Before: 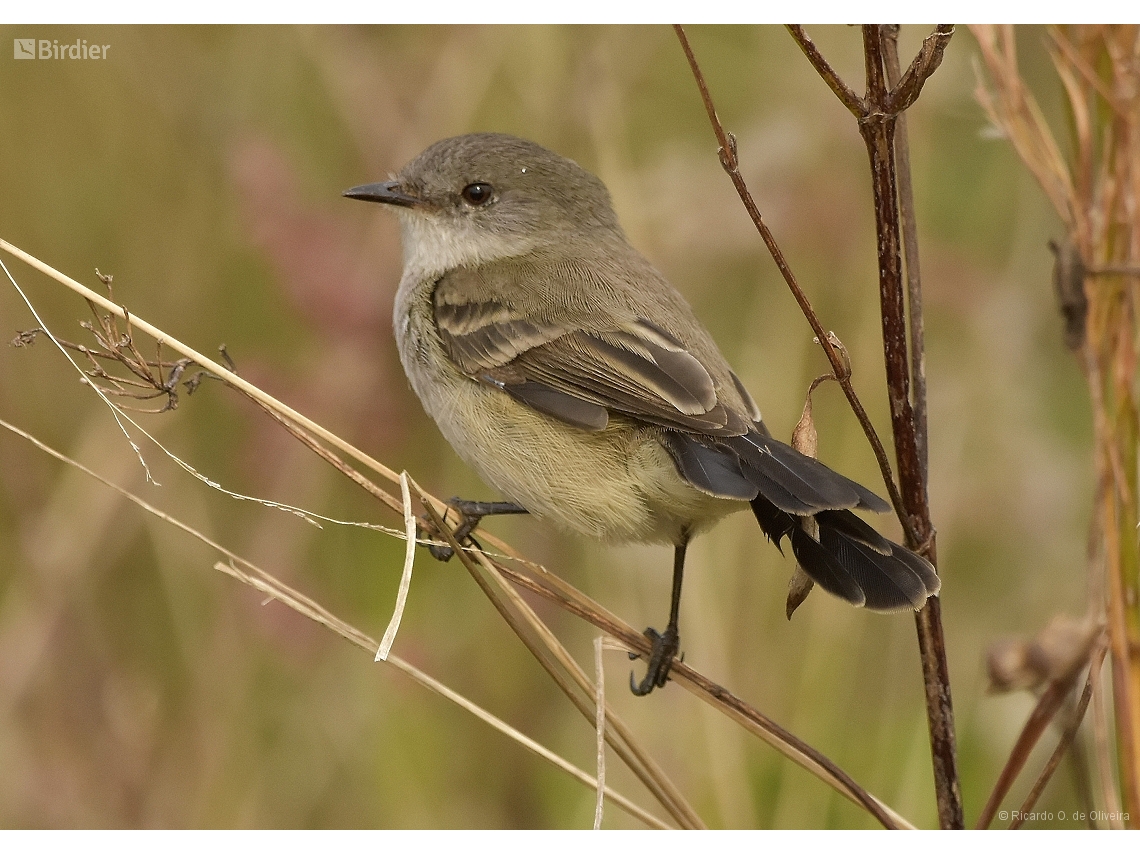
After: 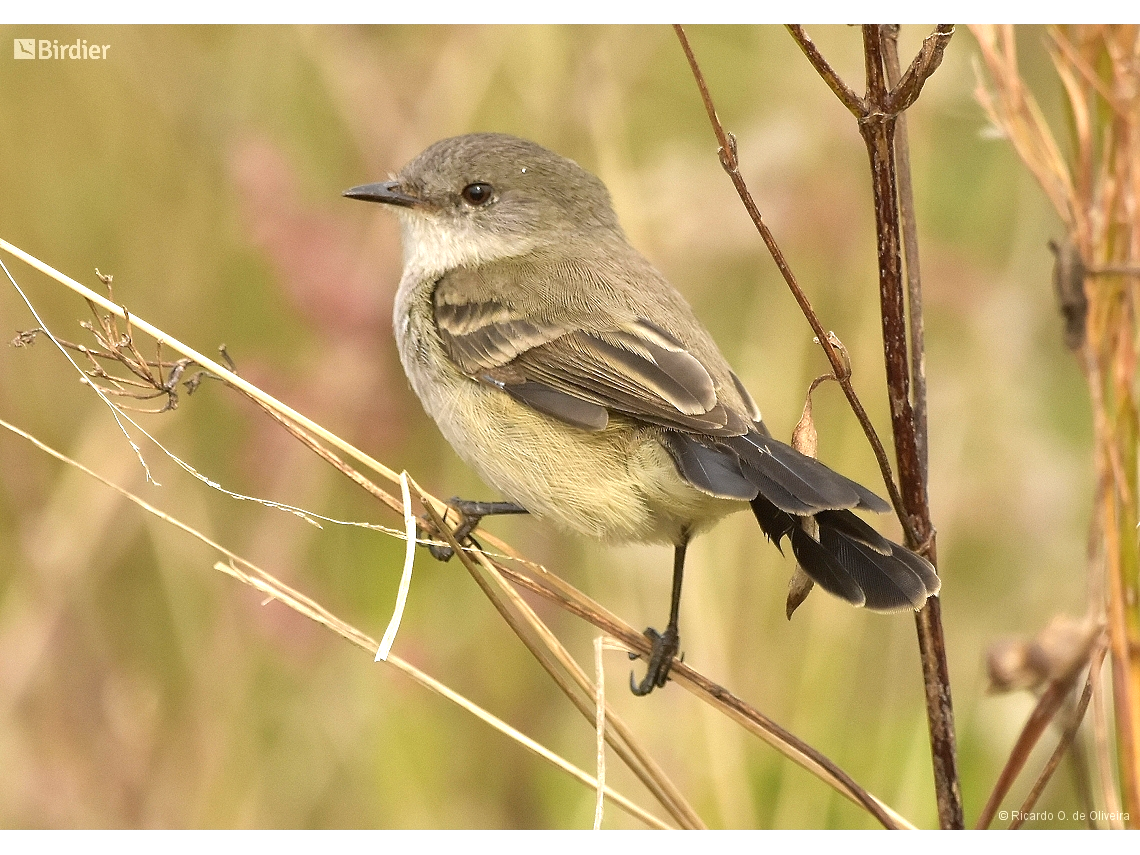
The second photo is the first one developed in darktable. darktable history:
exposure: exposure 0.927 EV, compensate exposure bias true, compensate highlight preservation false
